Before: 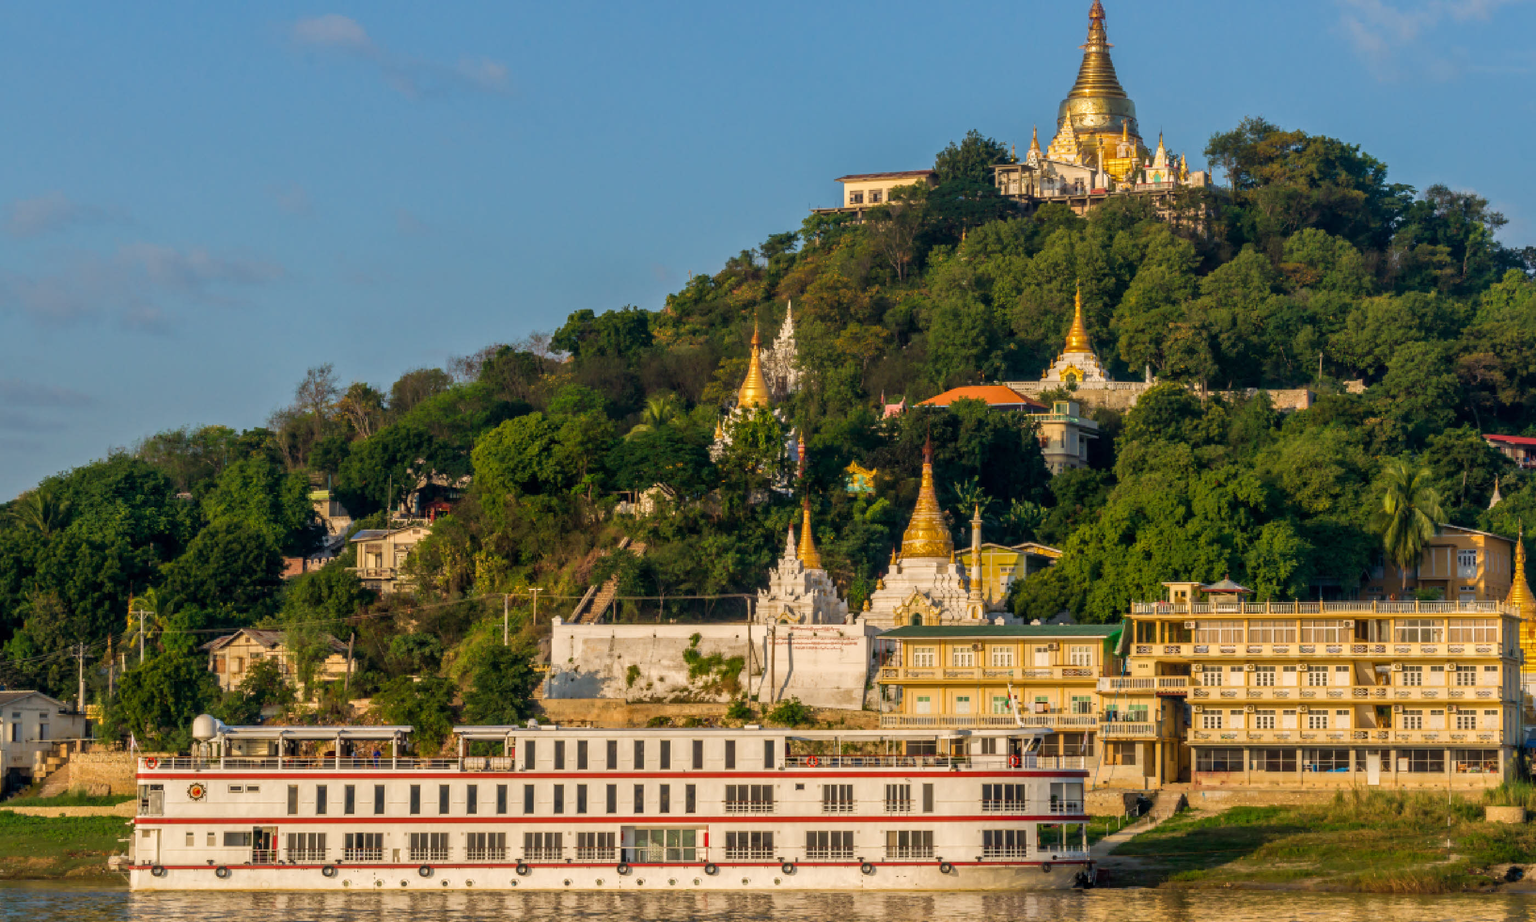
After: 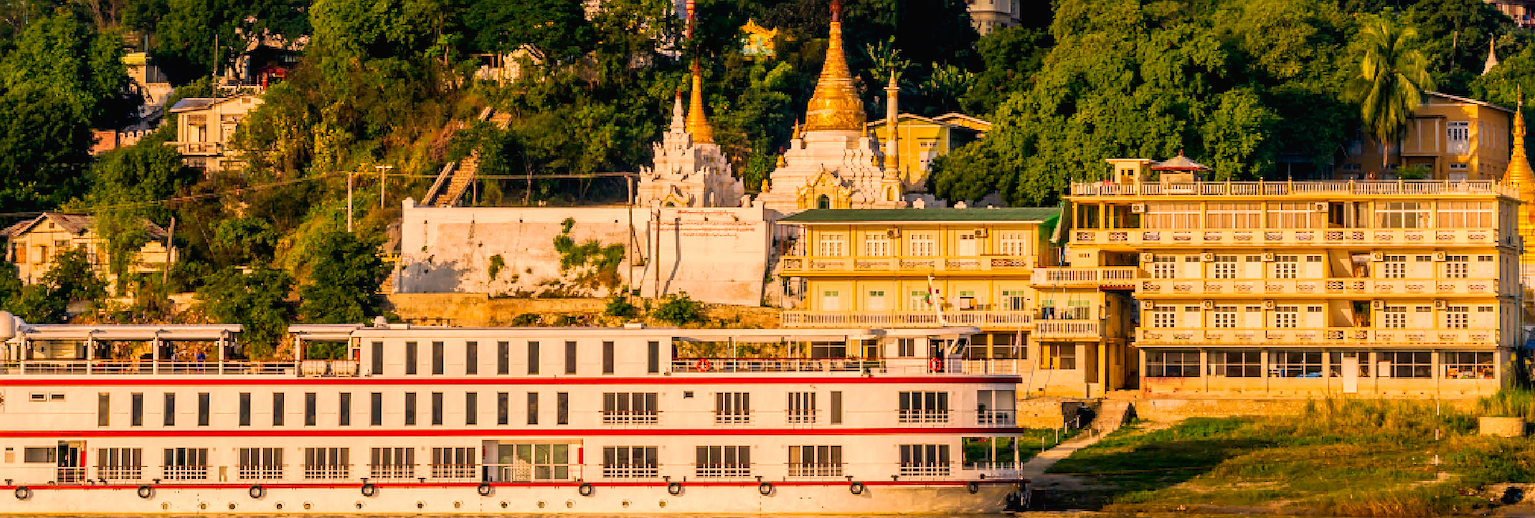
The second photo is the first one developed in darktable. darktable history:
crop and rotate: left 13.281%, top 48.224%, bottom 2.907%
exposure: exposure 0.13 EV, compensate highlight preservation false
sharpen: on, module defaults
tone curve: curves: ch0 [(0, 0.013) (0.054, 0.018) (0.205, 0.191) (0.289, 0.292) (0.39, 0.424) (0.493, 0.551) (0.666, 0.743) (0.795, 0.841) (1, 0.998)]; ch1 [(0, 0) (0.385, 0.343) (0.439, 0.415) (0.494, 0.495) (0.501, 0.501) (0.51, 0.509) (0.54, 0.552) (0.586, 0.614) (0.66, 0.706) (0.783, 0.804) (1, 1)]; ch2 [(0, 0) (0.32, 0.281) (0.403, 0.399) (0.441, 0.428) (0.47, 0.469) (0.498, 0.496) (0.524, 0.538) (0.566, 0.579) (0.633, 0.665) (0.7, 0.711) (1, 1)], preserve colors none
color correction: highlights a* 21.75, highlights b* 21.63
